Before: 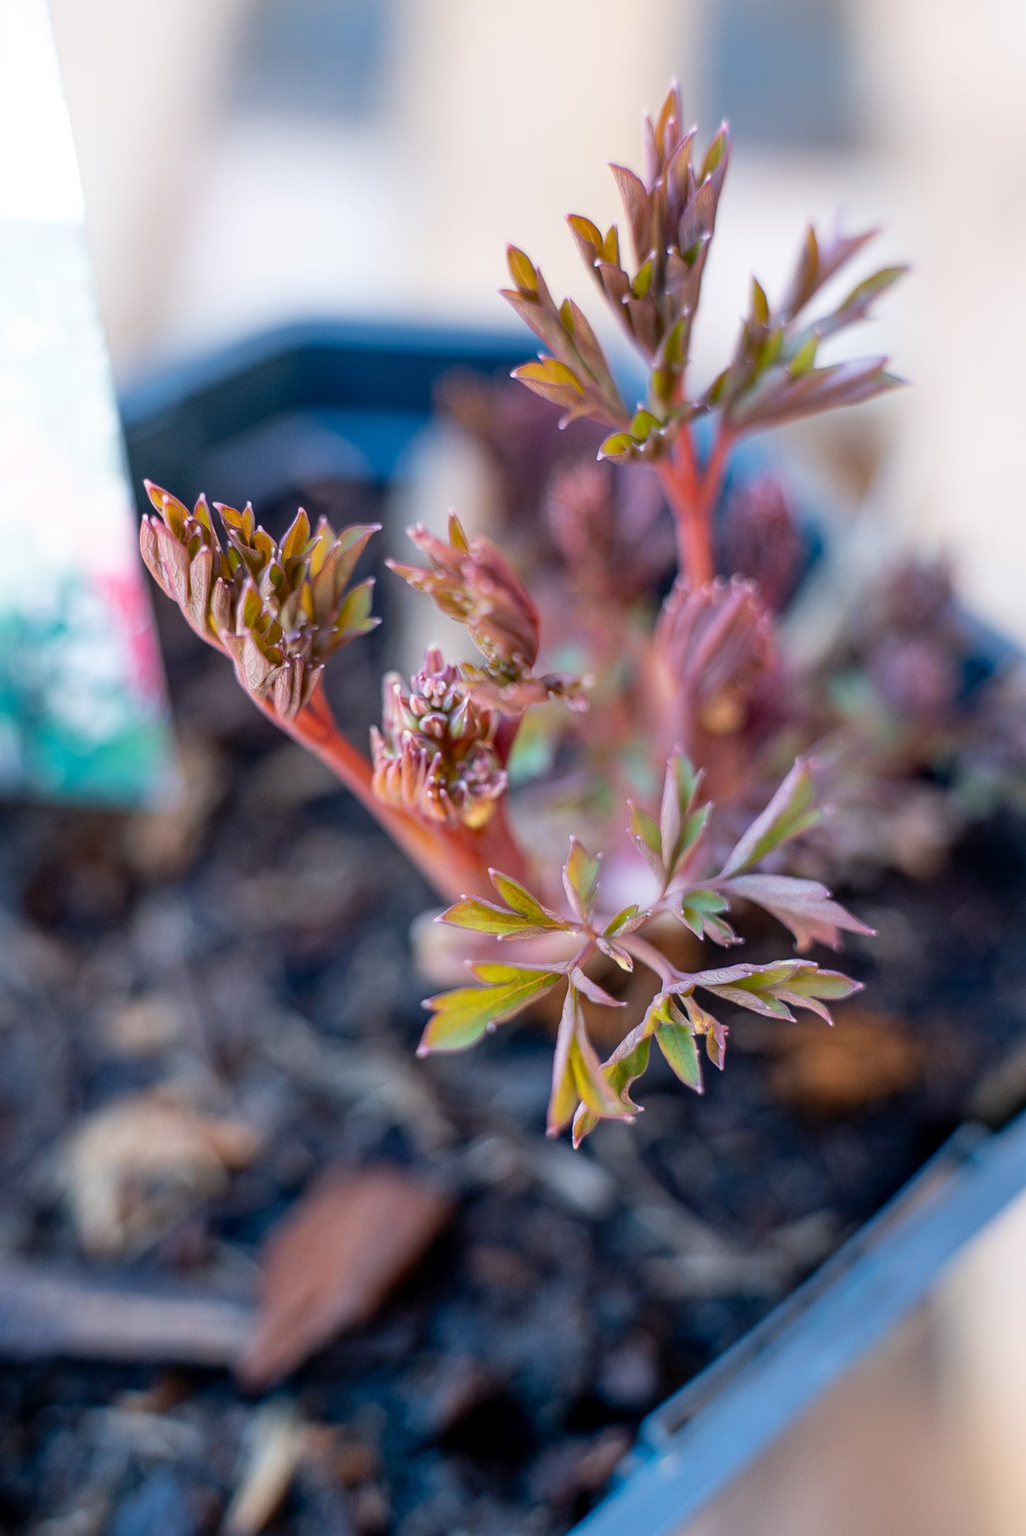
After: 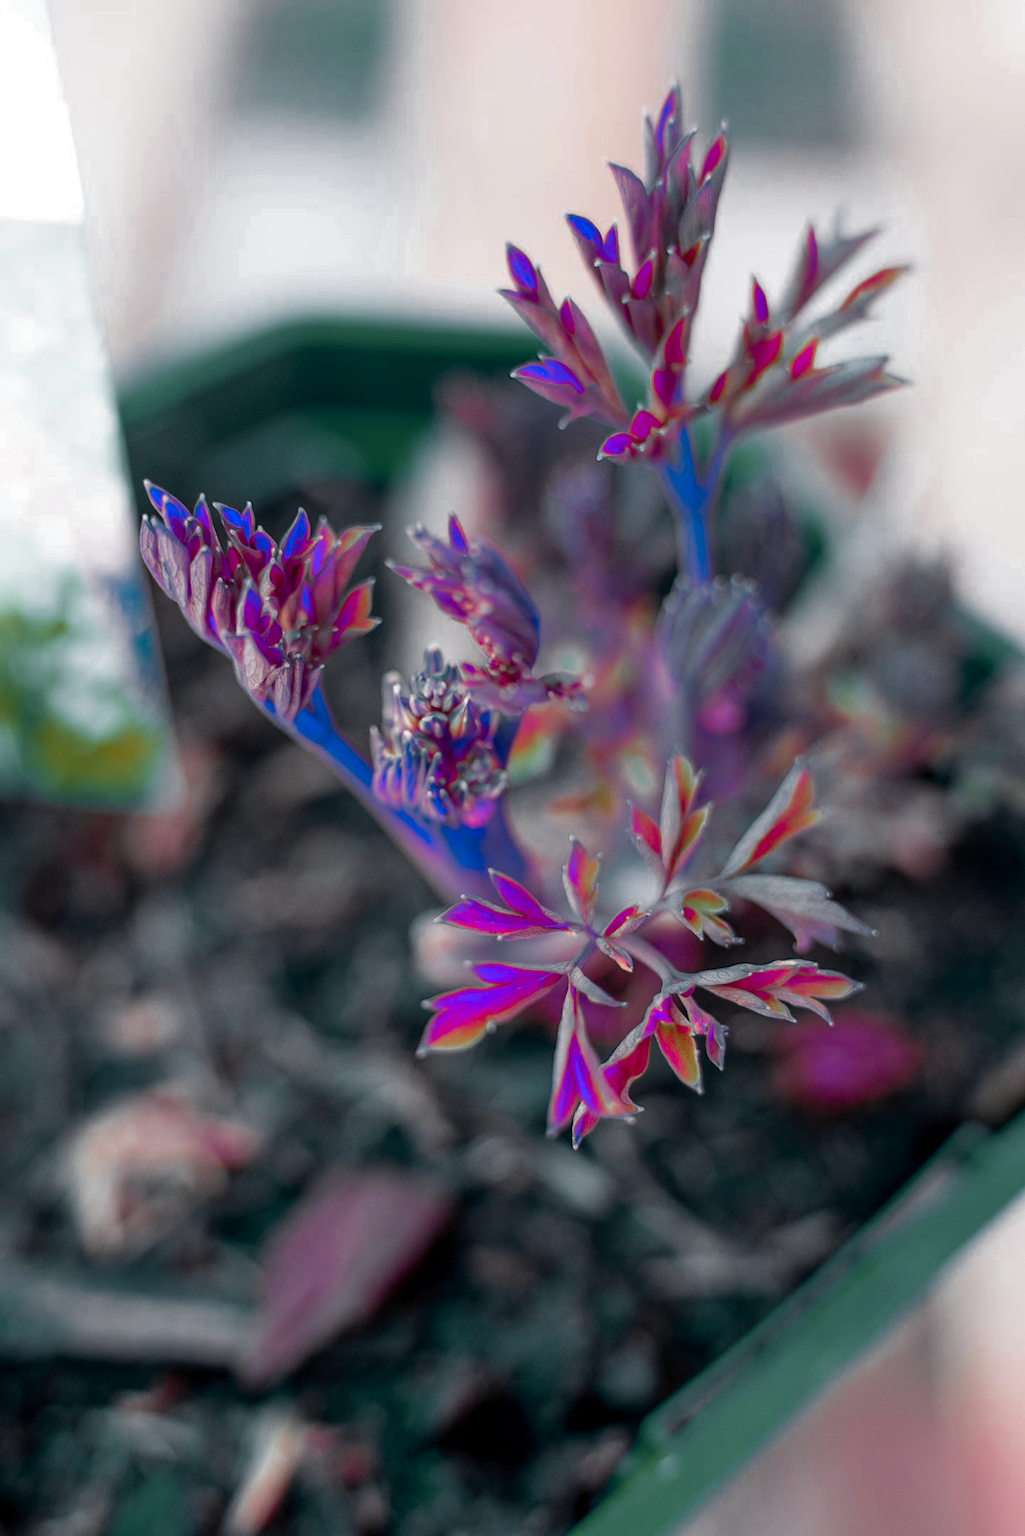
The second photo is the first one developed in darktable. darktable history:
color zones: curves: ch0 [(0.826, 0.353)]; ch1 [(0.242, 0.647) (0.889, 0.342)]; ch2 [(0.246, 0.089) (0.969, 0.068)], mix 100%
